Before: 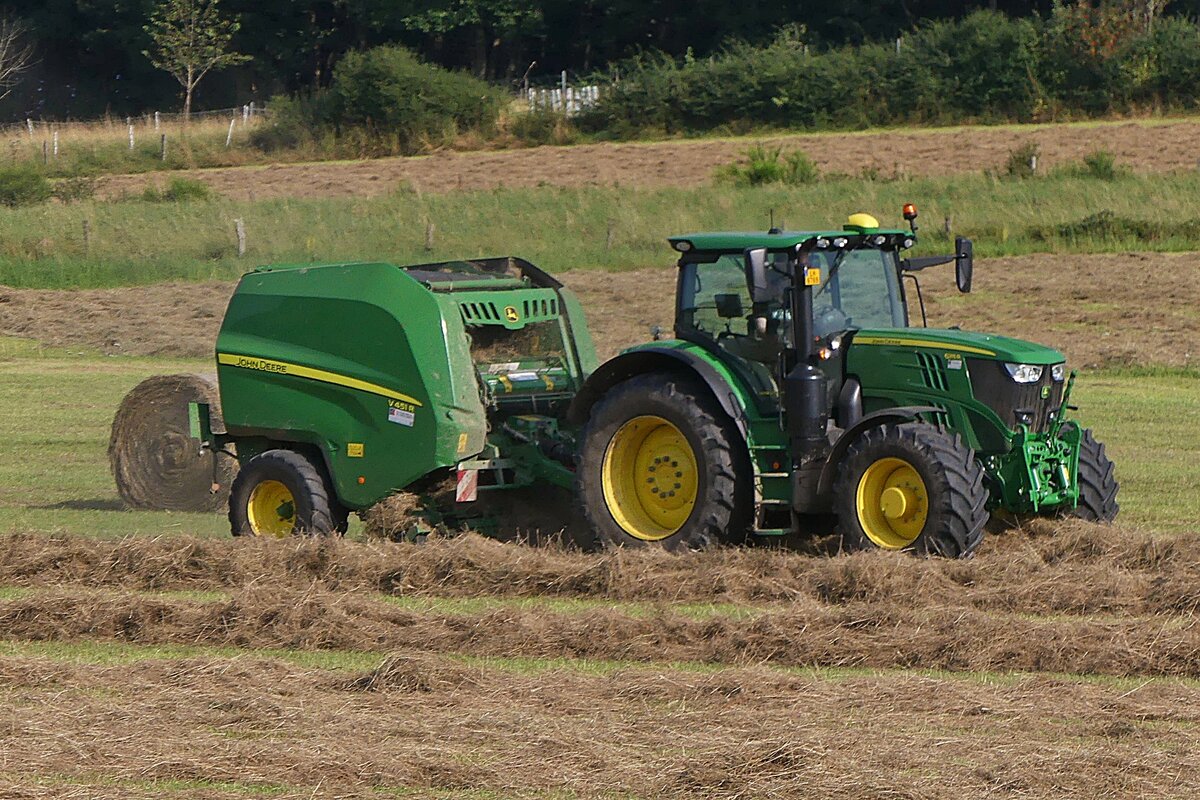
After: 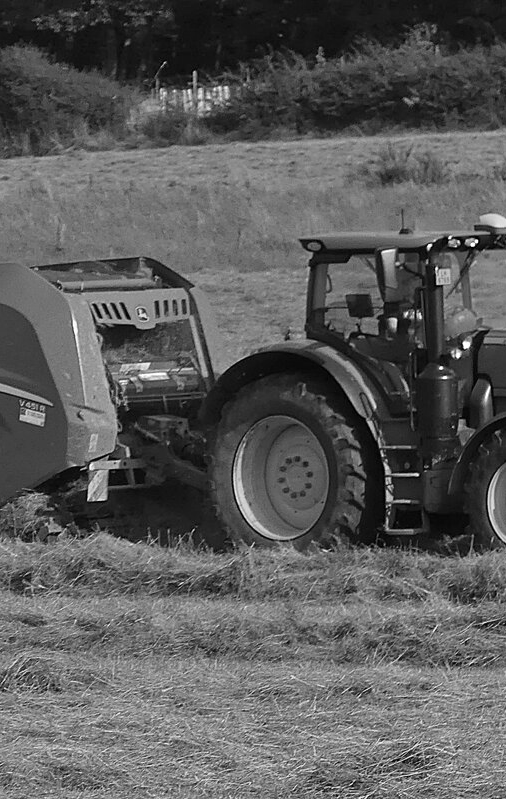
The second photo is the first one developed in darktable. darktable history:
crop: left 30.829%, right 26.982%
color zones: curves: ch0 [(0, 0.613) (0.01, 0.613) (0.245, 0.448) (0.498, 0.529) (0.642, 0.665) (0.879, 0.777) (0.99, 0.613)]; ch1 [(0, 0) (0.143, 0) (0.286, 0) (0.429, 0) (0.571, 0) (0.714, 0) (0.857, 0)]
